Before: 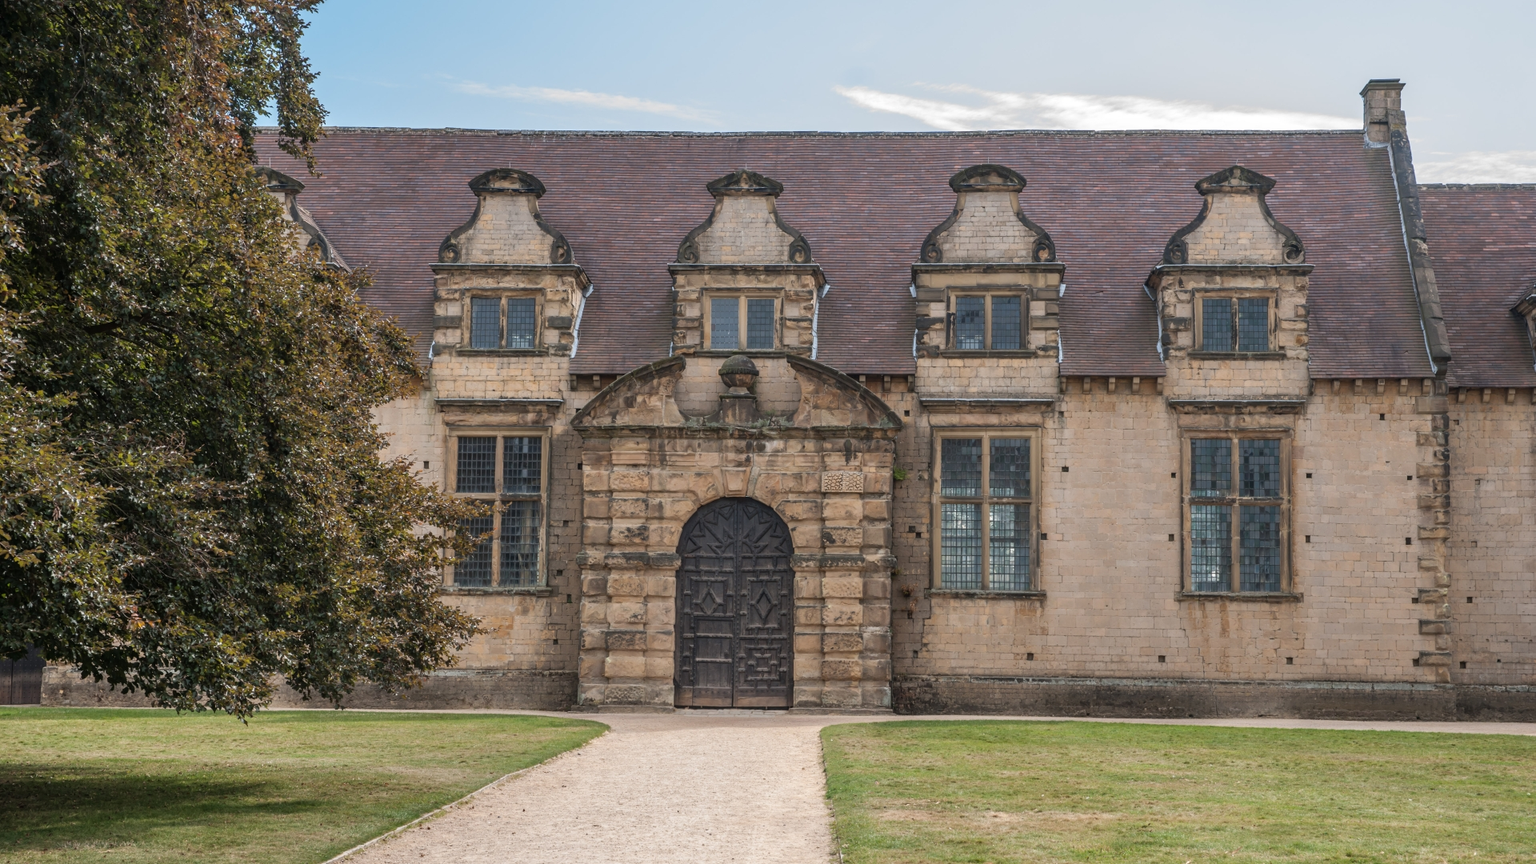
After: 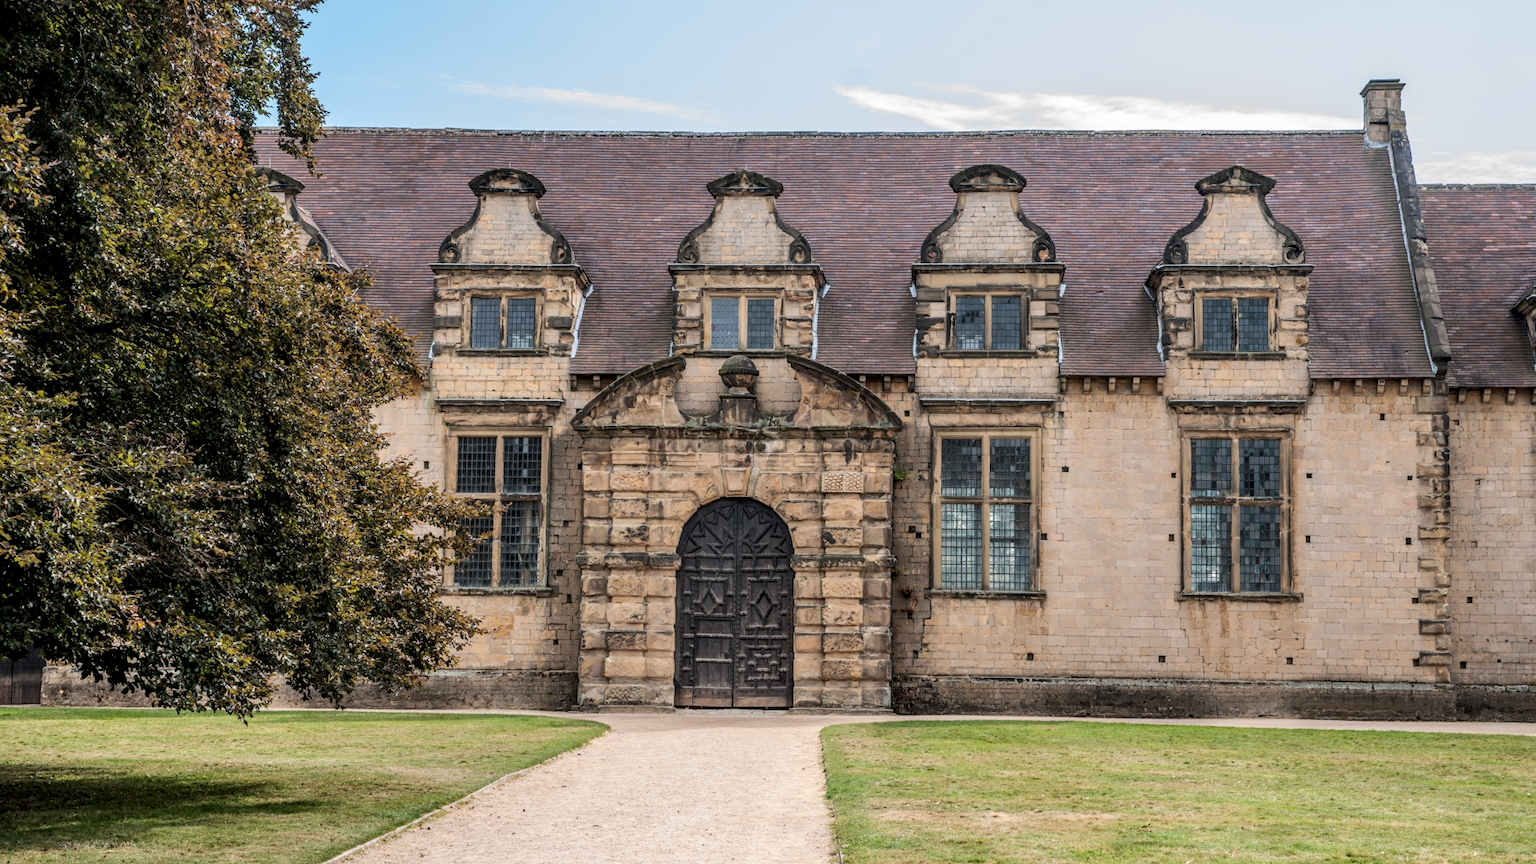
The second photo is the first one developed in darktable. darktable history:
exposure: black level correction 0.005, exposure 0.004 EV, compensate highlight preservation false
tone curve: curves: ch0 [(0, 0) (0.071, 0.047) (0.266, 0.26) (0.483, 0.554) (0.753, 0.811) (1, 0.983)]; ch1 [(0, 0) (0.346, 0.307) (0.408, 0.387) (0.463, 0.465) (0.482, 0.493) (0.502, 0.5) (0.517, 0.502) (0.55, 0.548) (0.597, 0.61) (0.651, 0.698) (1, 1)]; ch2 [(0, 0) (0.346, 0.34) (0.434, 0.46) (0.485, 0.494) (0.5, 0.494) (0.517, 0.506) (0.526, 0.545) (0.583, 0.61) (0.625, 0.659) (1, 1)], color space Lab, linked channels, preserve colors none
local contrast: on, module defaults
